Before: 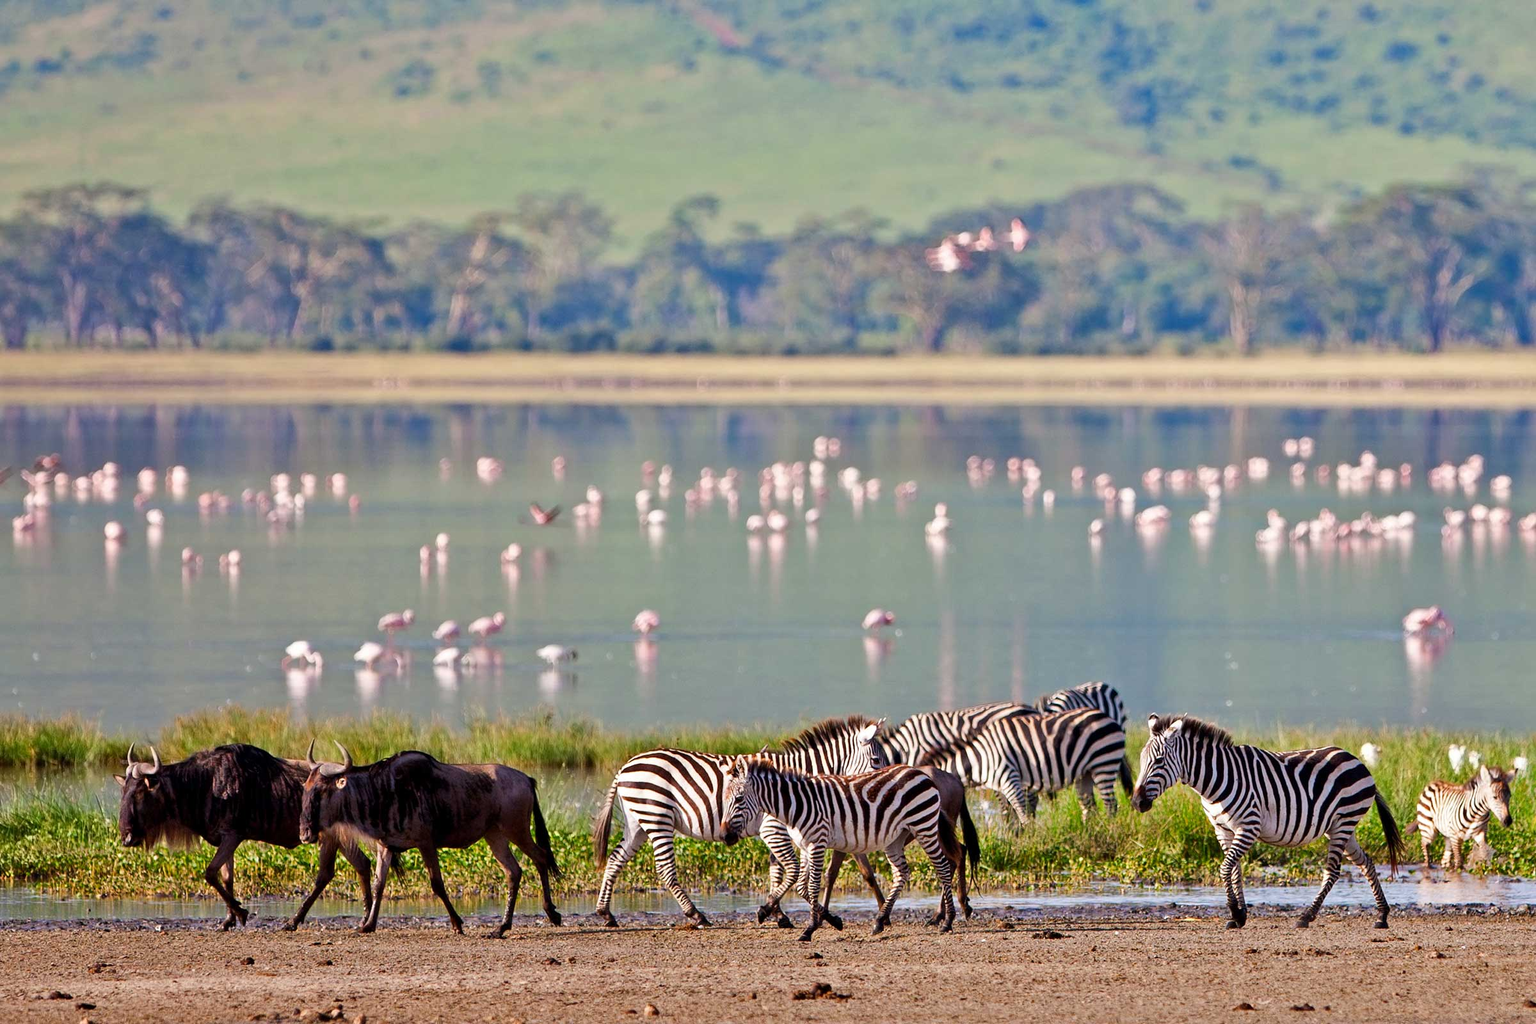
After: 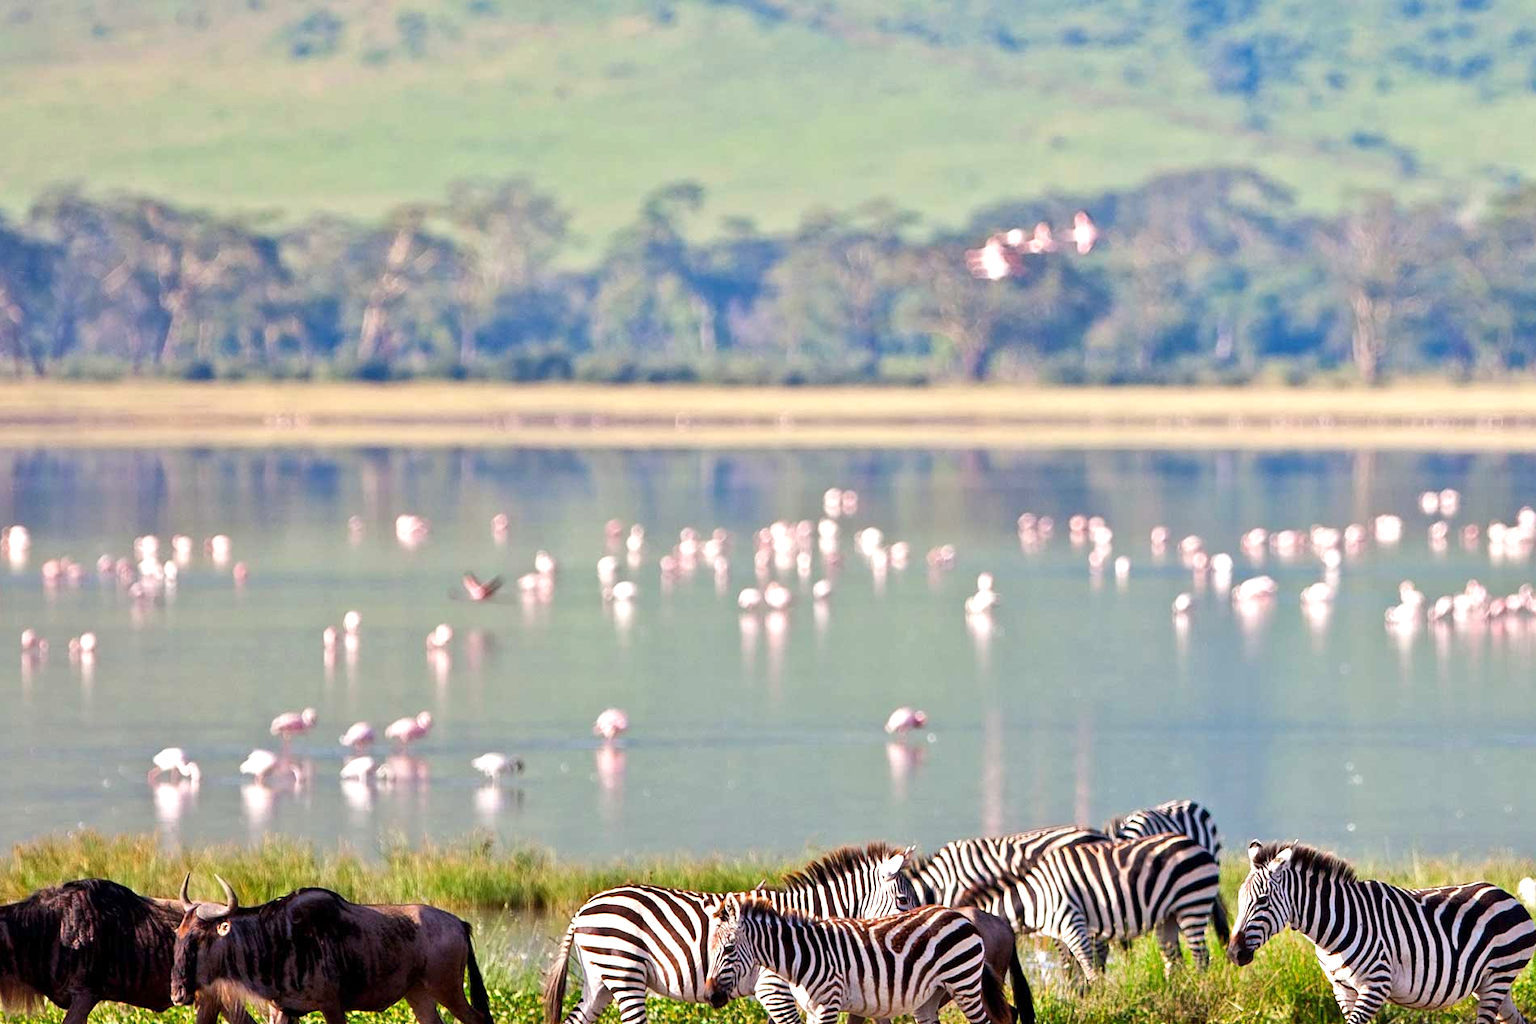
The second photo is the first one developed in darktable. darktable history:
crop and rotate: left 10.764%, top 5.073%, right 10.47%, bottom 16.077%
exposure: exposure 0.497 EV, compensate highlight preservation false
